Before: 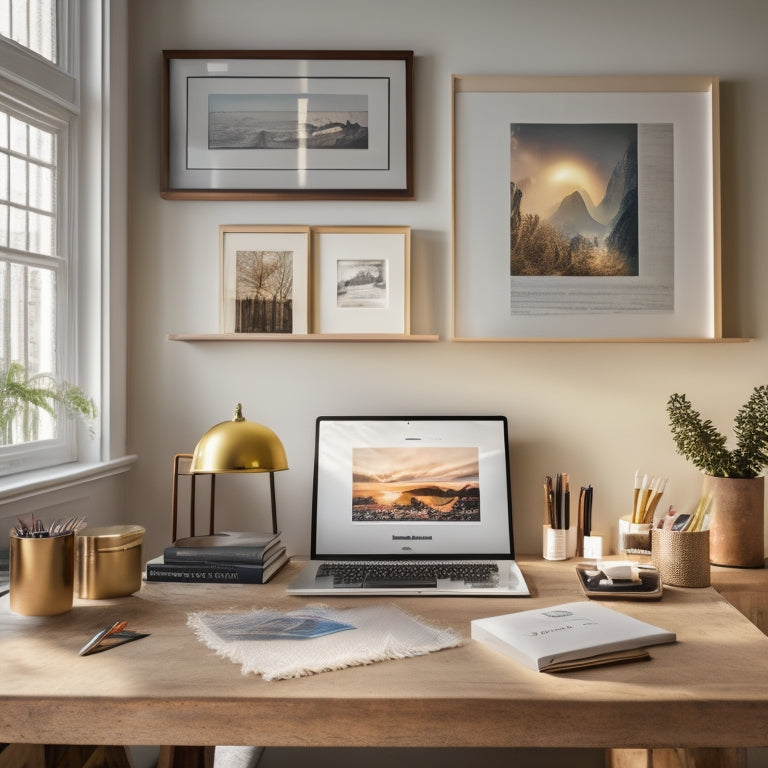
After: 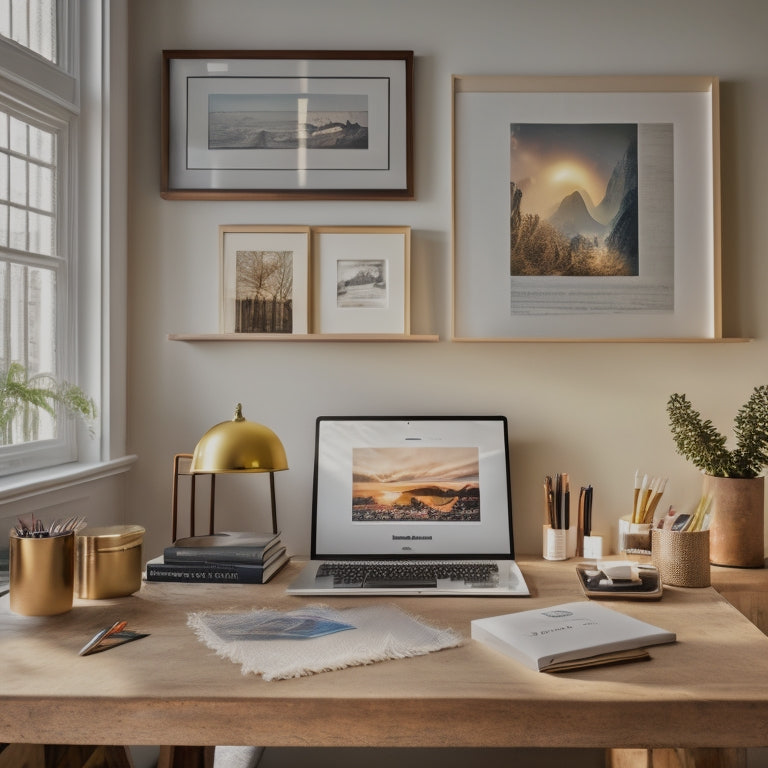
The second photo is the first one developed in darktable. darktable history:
tone equalizer: -8 EV -0.001 EV, -7 EV 0.004 EV, -6 EV -0.038 EV, -5 EV 0.02 EV, -4 EV -0.019 EV, -3 EV 0.005 EV, -2 EV -0.064 EV, -1 EV -0.319 EV, +0 EV -0.607 EV
base curve: curves: ch0 [(0, 0) (0.297, 0.298) (1, 1)], preserve colors none
